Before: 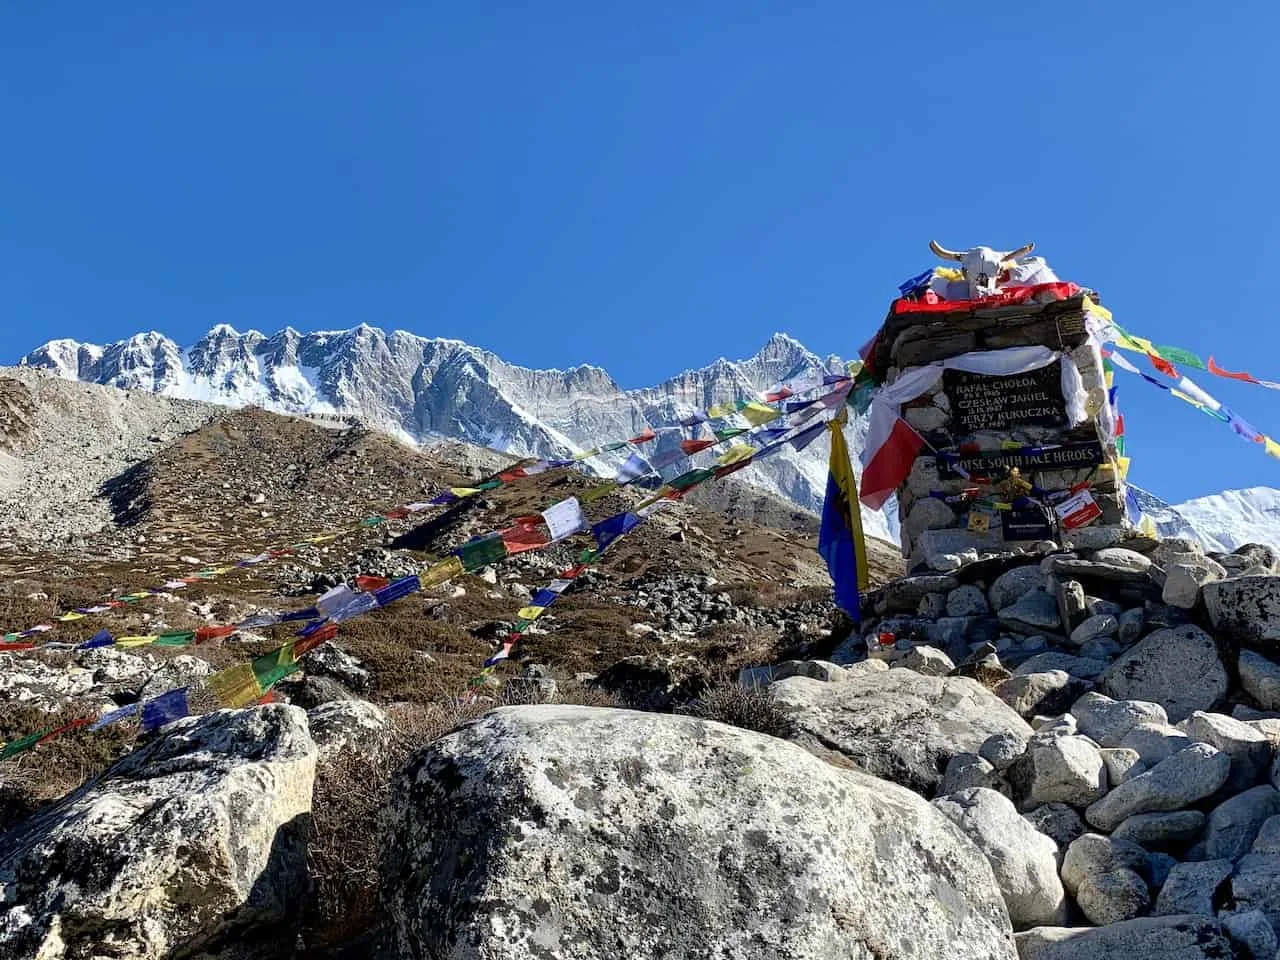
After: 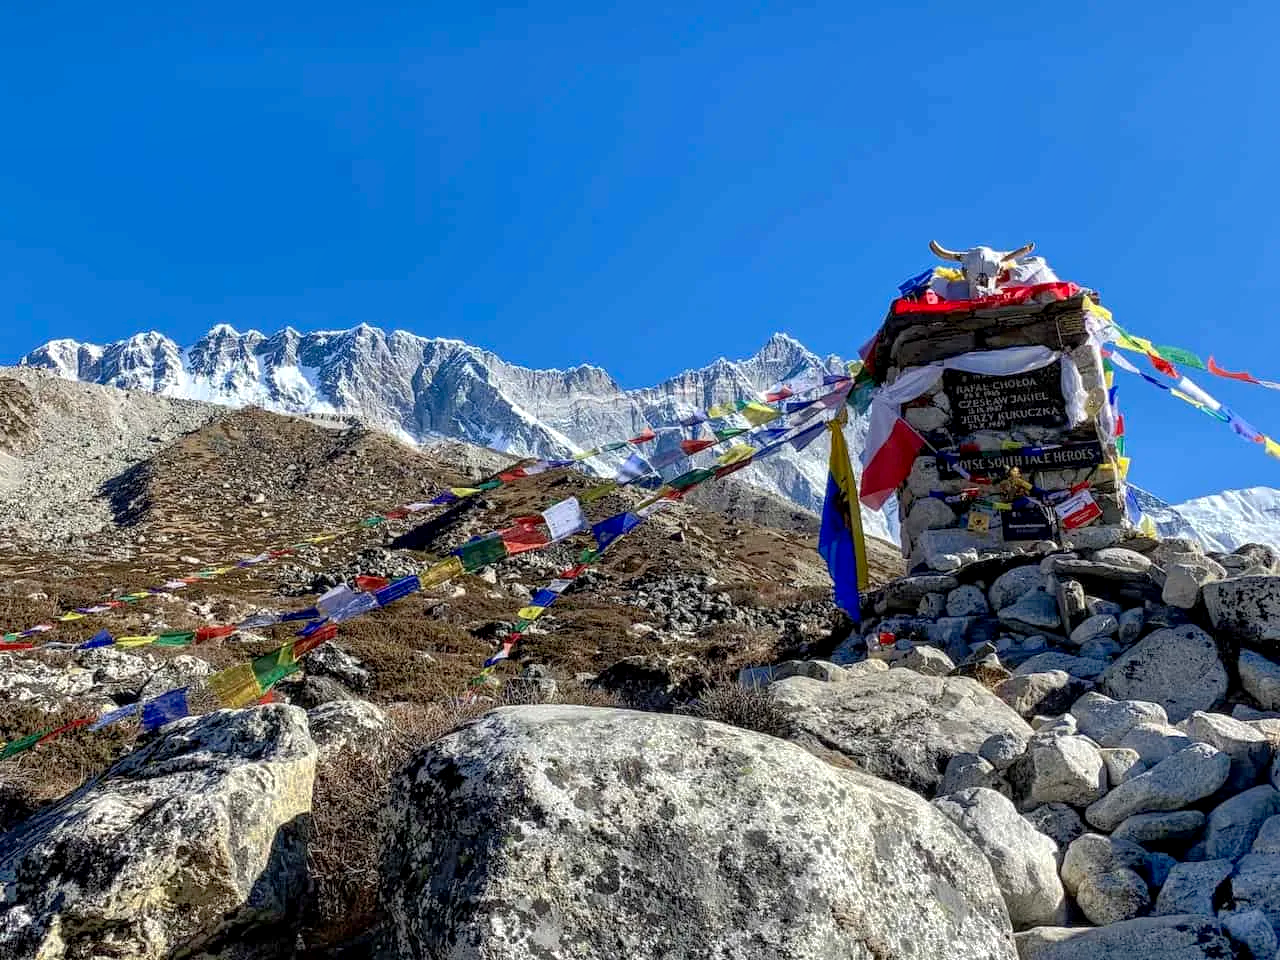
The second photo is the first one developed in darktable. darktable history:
shadows and highlights: on, module defaults
local contrast: detail 130%
contrast brightness saturation: contrast 0.037, saturation 0.162
